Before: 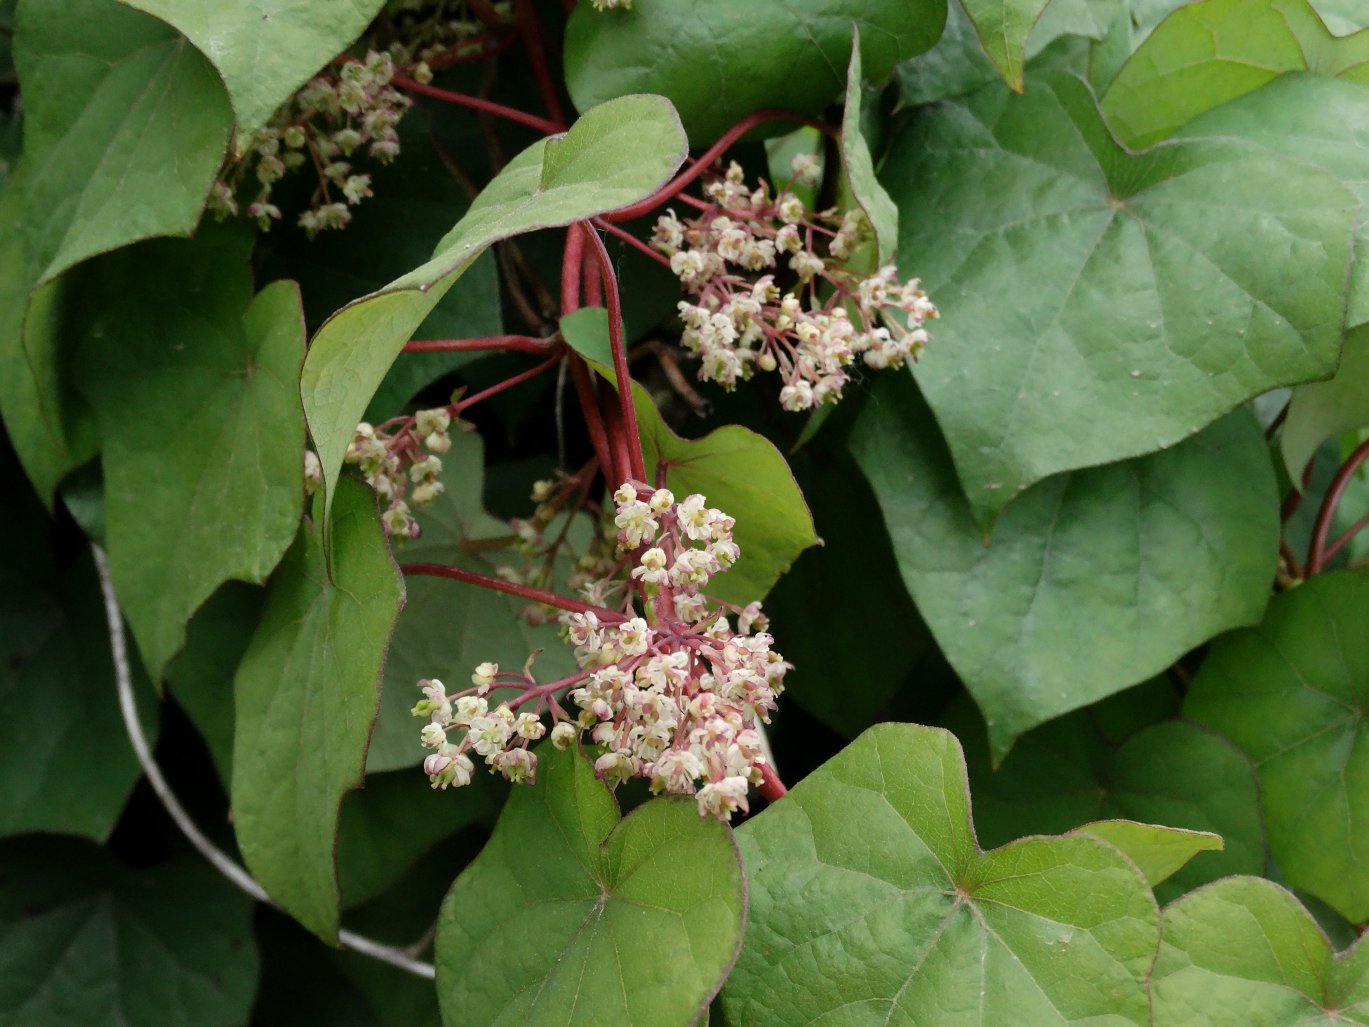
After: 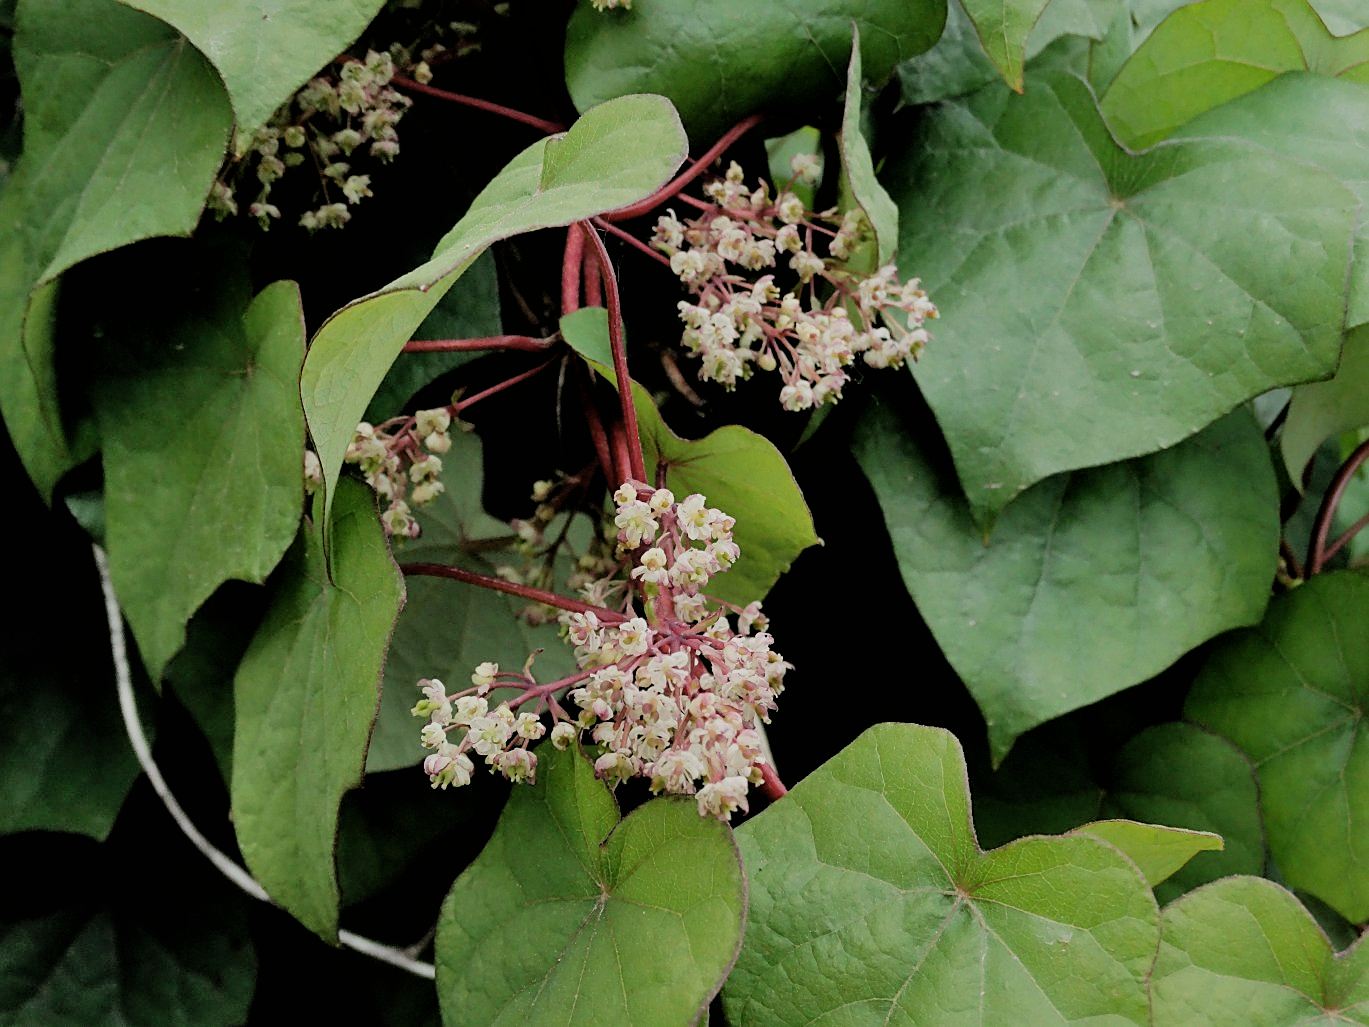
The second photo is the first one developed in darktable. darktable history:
filmic rgb: black relative exposure -4.38 EV, white relative exposure 4.56 EV, hardness 2.37, contrast 1.05
shadows and highlights: shadows 37.27, highlights -28.18, soften with gaussian
sharpen: on, module defaults
